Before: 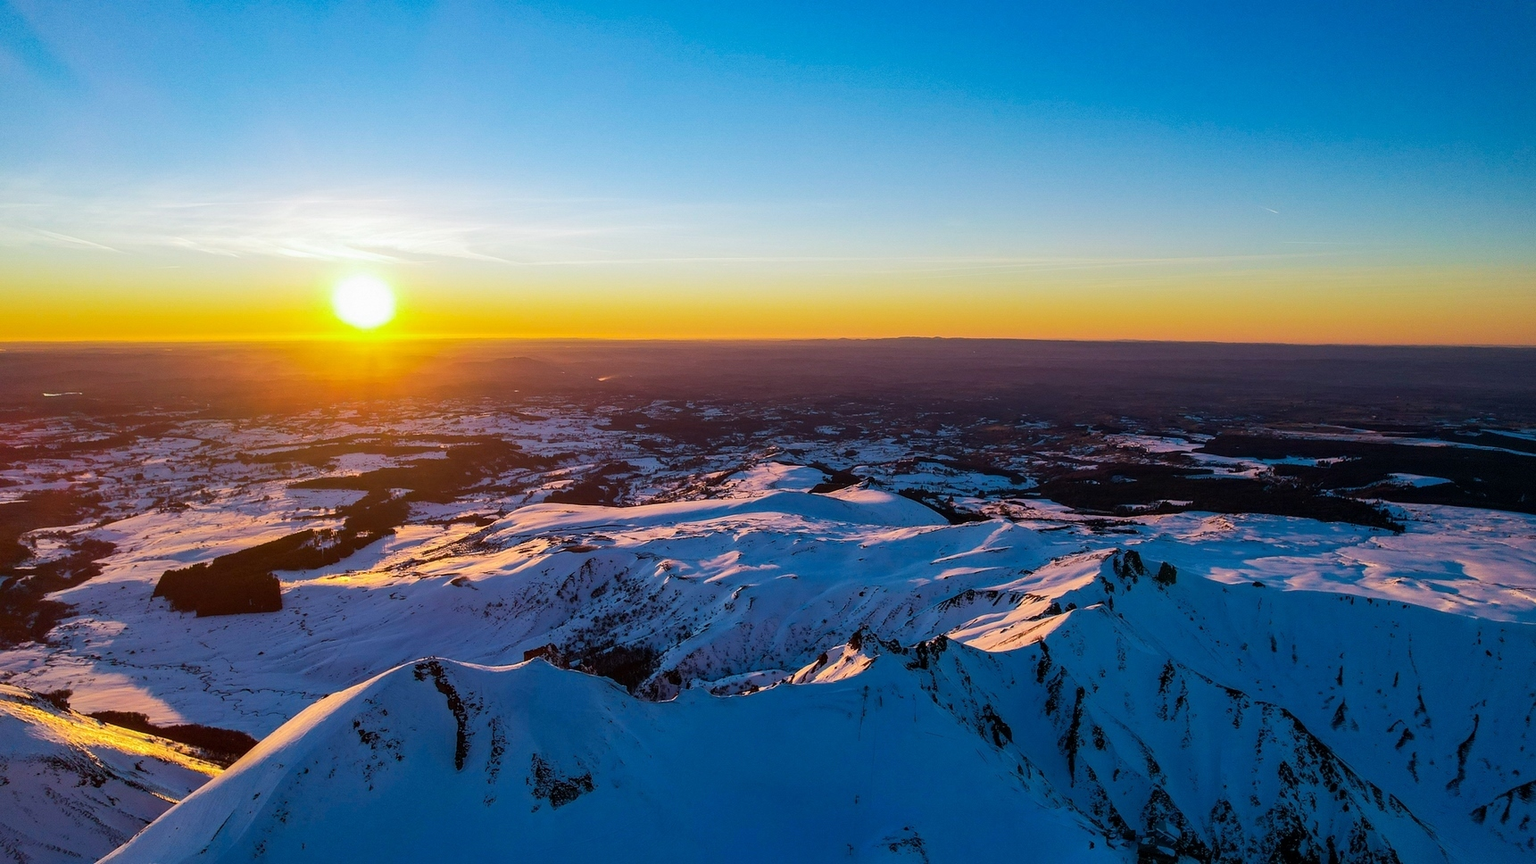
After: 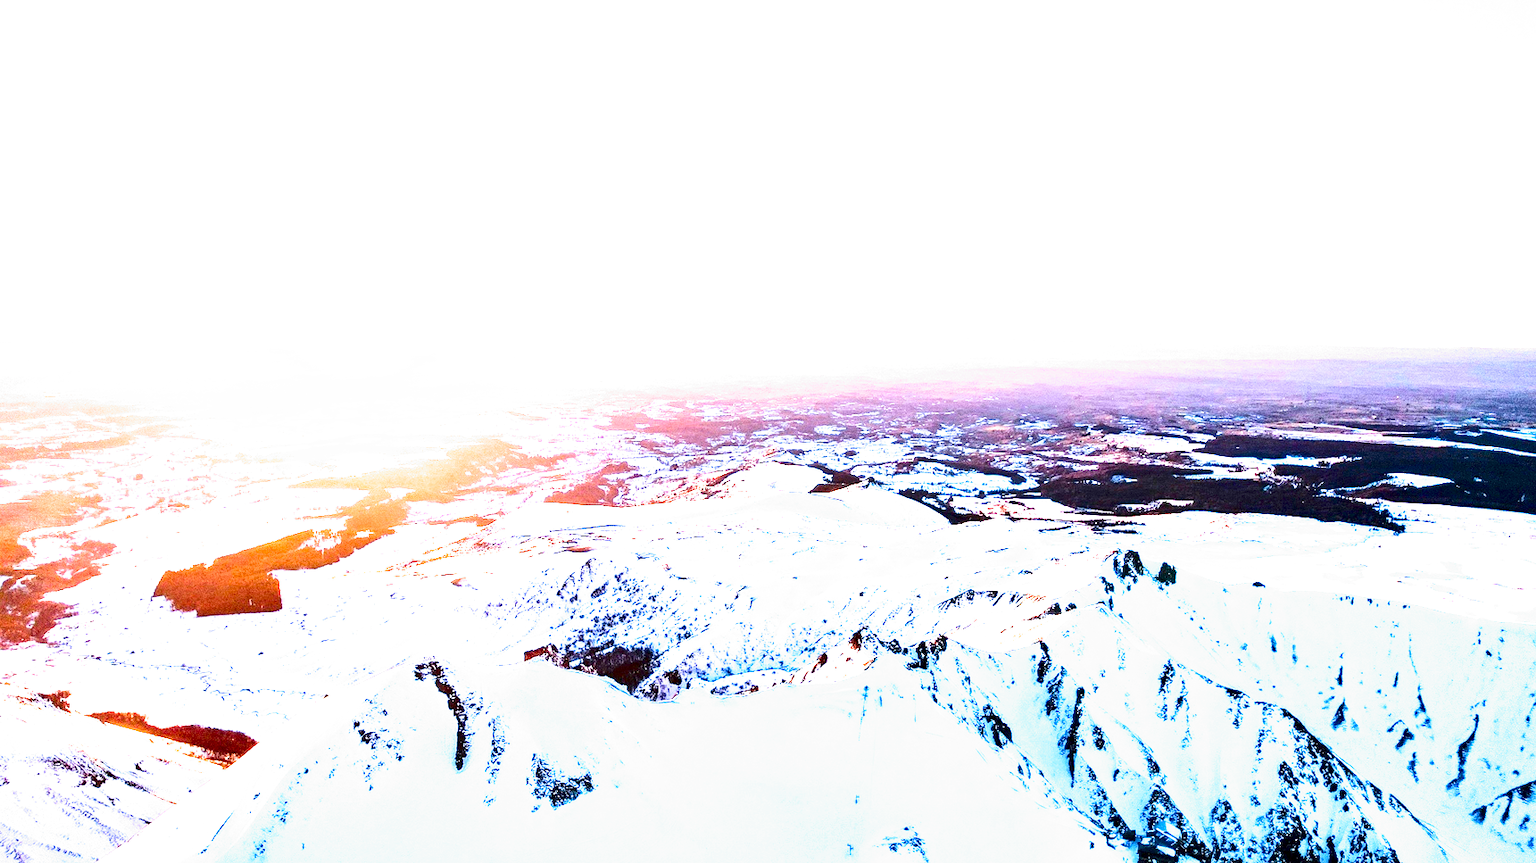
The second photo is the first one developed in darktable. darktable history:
filmic rgb: black relative exposure -8.31 EV, white relative exposure 2.2 EV, target white luminance 99.969%, hardness 7.11, latitude 75.46%, contrast 1.314, highlights saturation mix -2.39%, shadows ↔ highlights balance 30.52%, add noise in highlights 0.002, preserve chrominance no, color science v3 (2019), use custom middle-gray values true, contrast in highlights soft
exposure: black level correction 0, exposure 4.029 EV, compensate exposure bias true, compensate highlight preservation false
contrast brightness saturation: contrast 0.296
